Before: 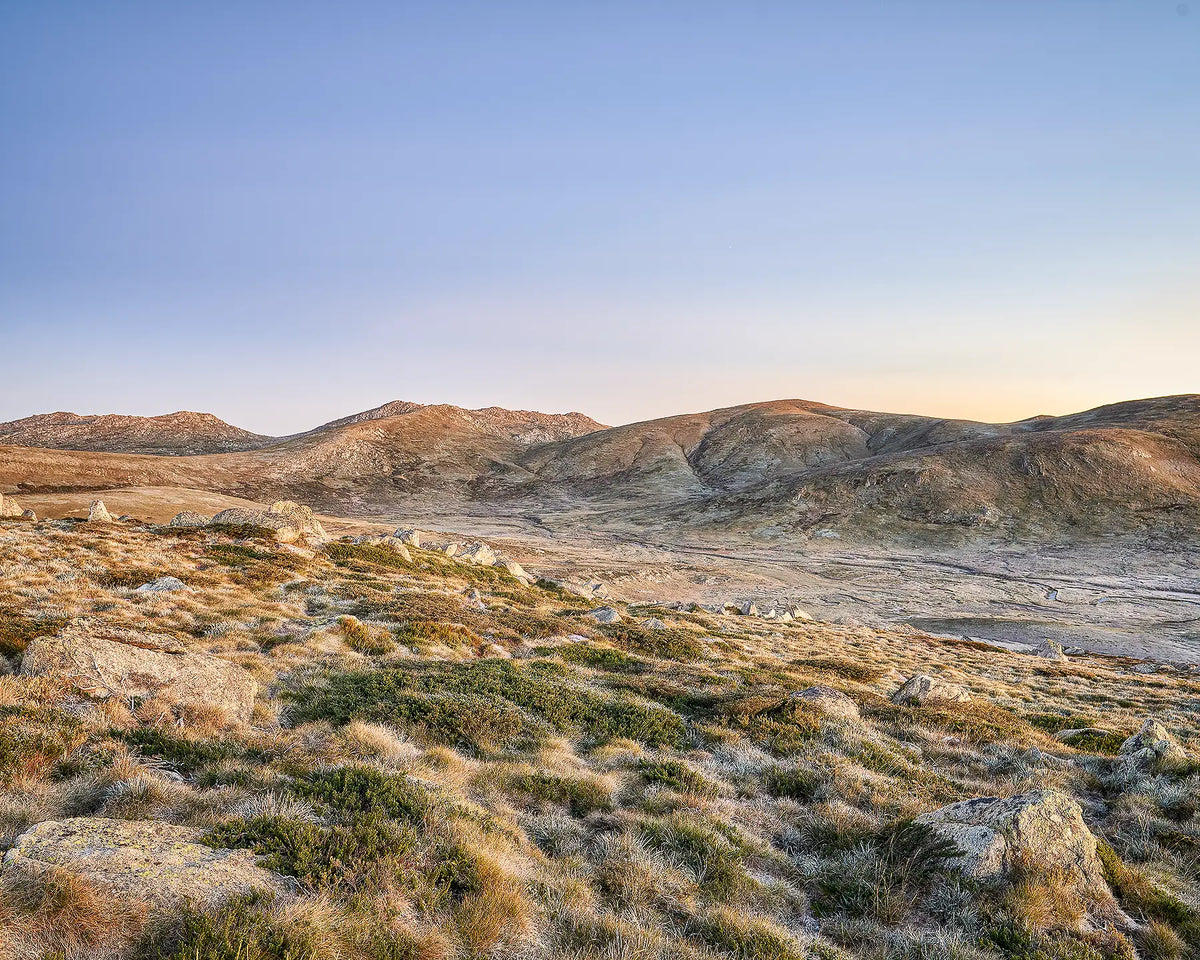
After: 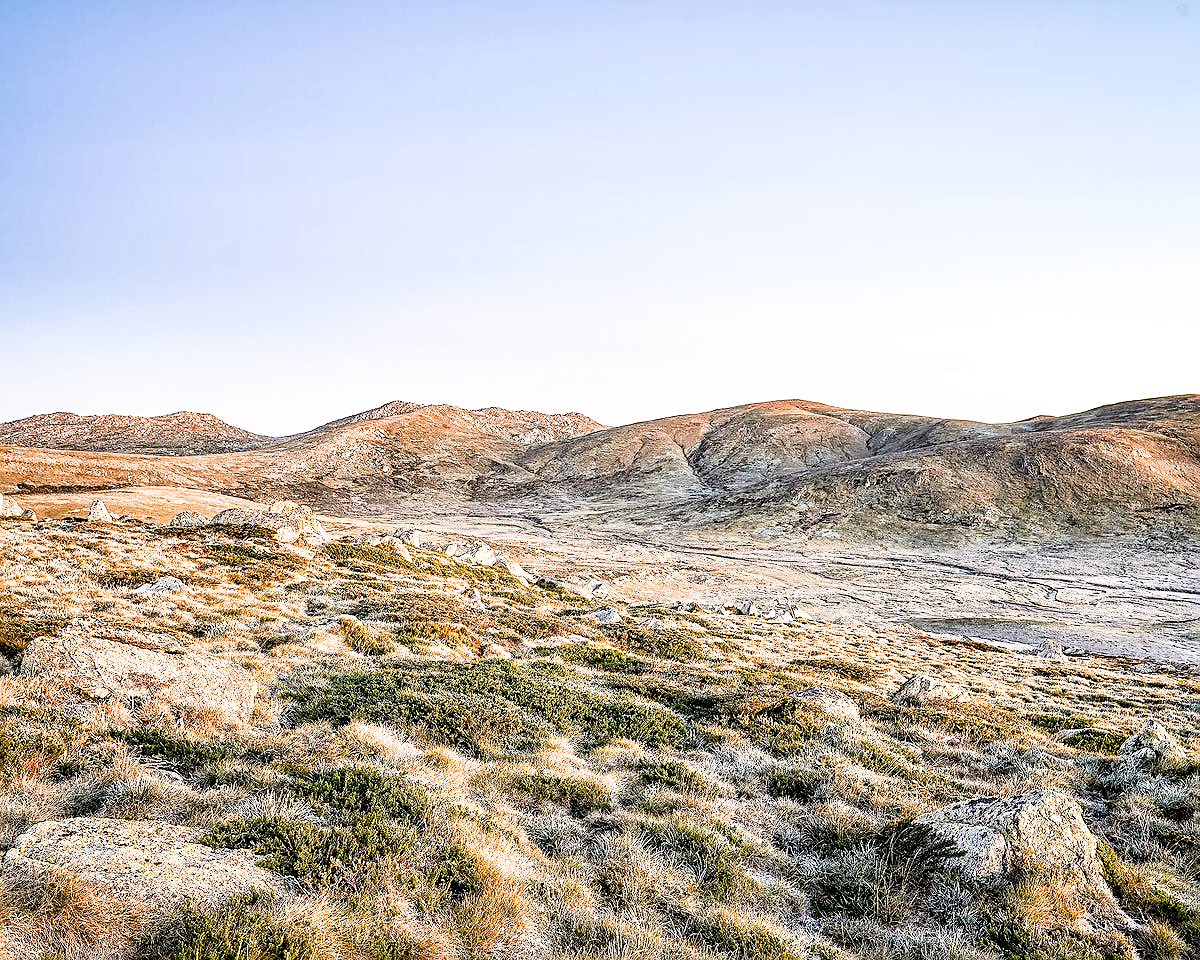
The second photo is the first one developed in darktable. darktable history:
exposure: black level correction 0.008, exposure 0.979 EV, compensate highlight preservation false
sharpen: on, module defaults
filmic rgb: black relative exposure -5 EV, white relative exposure 3.2 EV, hardness 3.42, contrast 1.2, highlights saturation mix -50%
